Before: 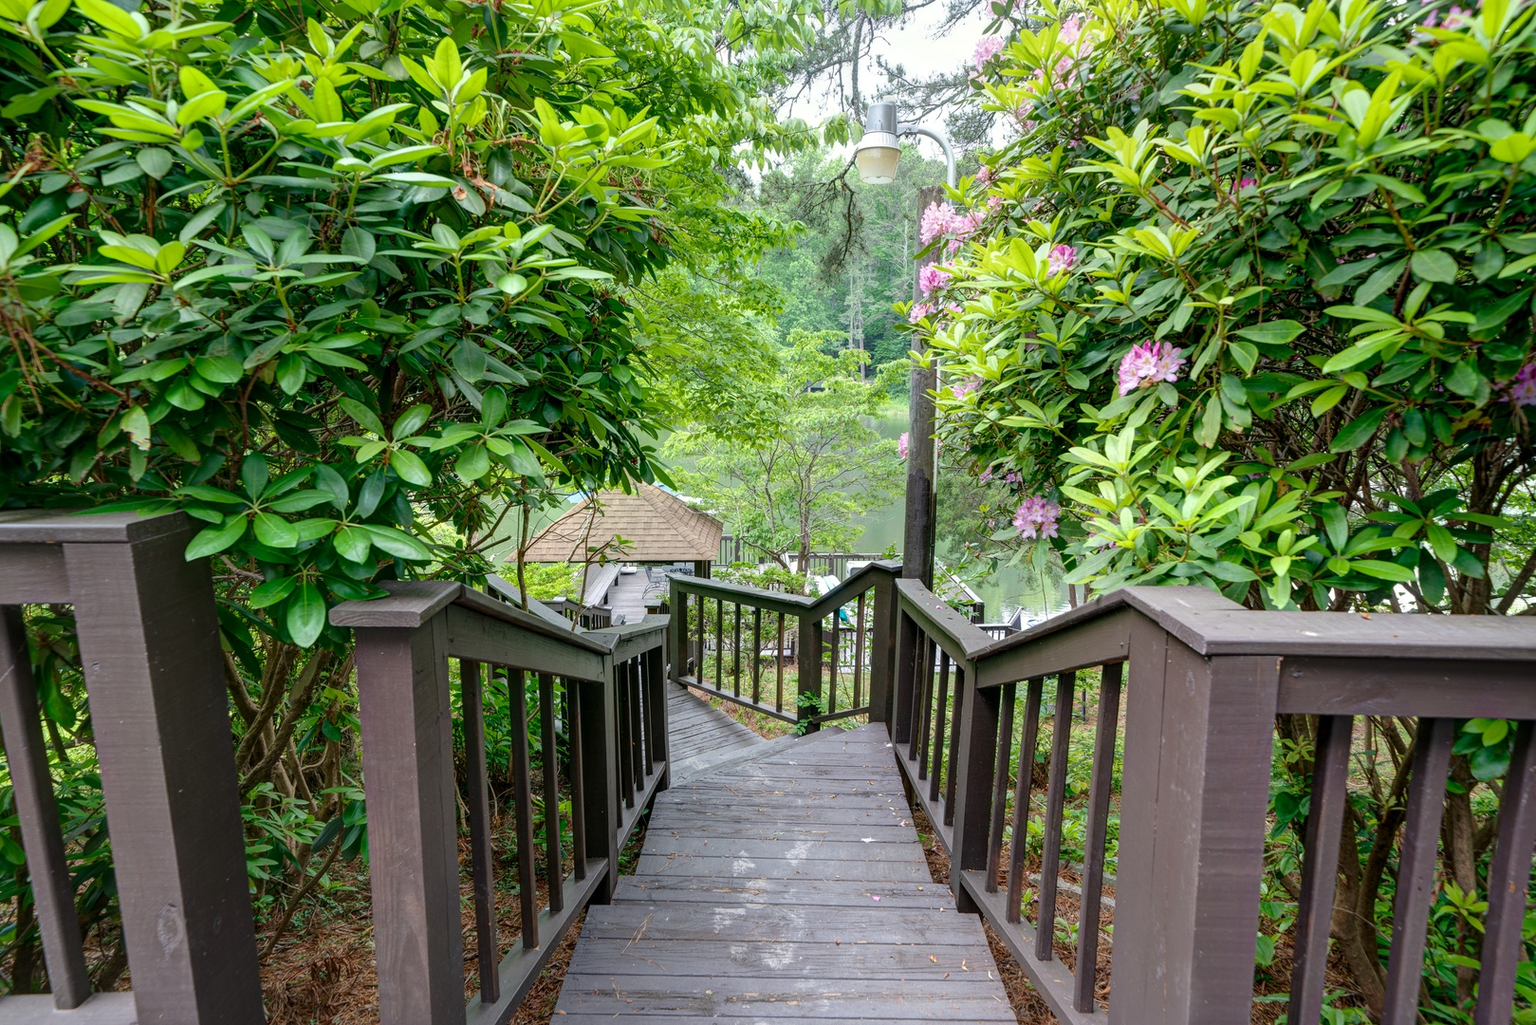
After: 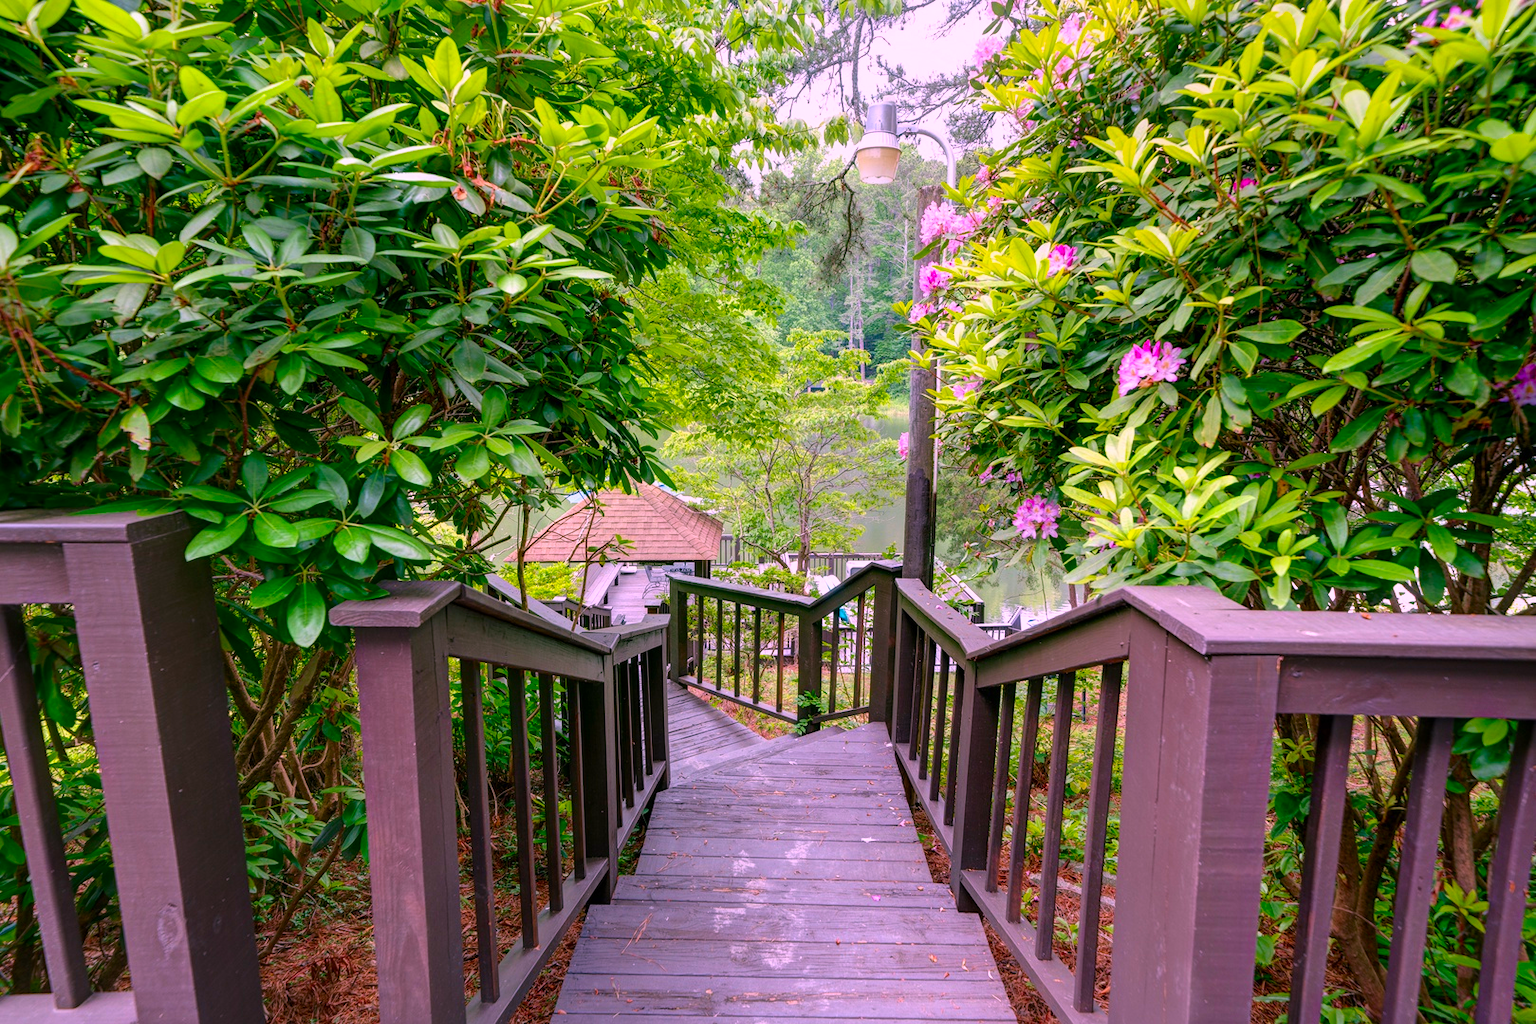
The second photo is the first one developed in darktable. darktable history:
color correction: highlights a* 19.26, highlights b* -11.21, saturation 1.63
